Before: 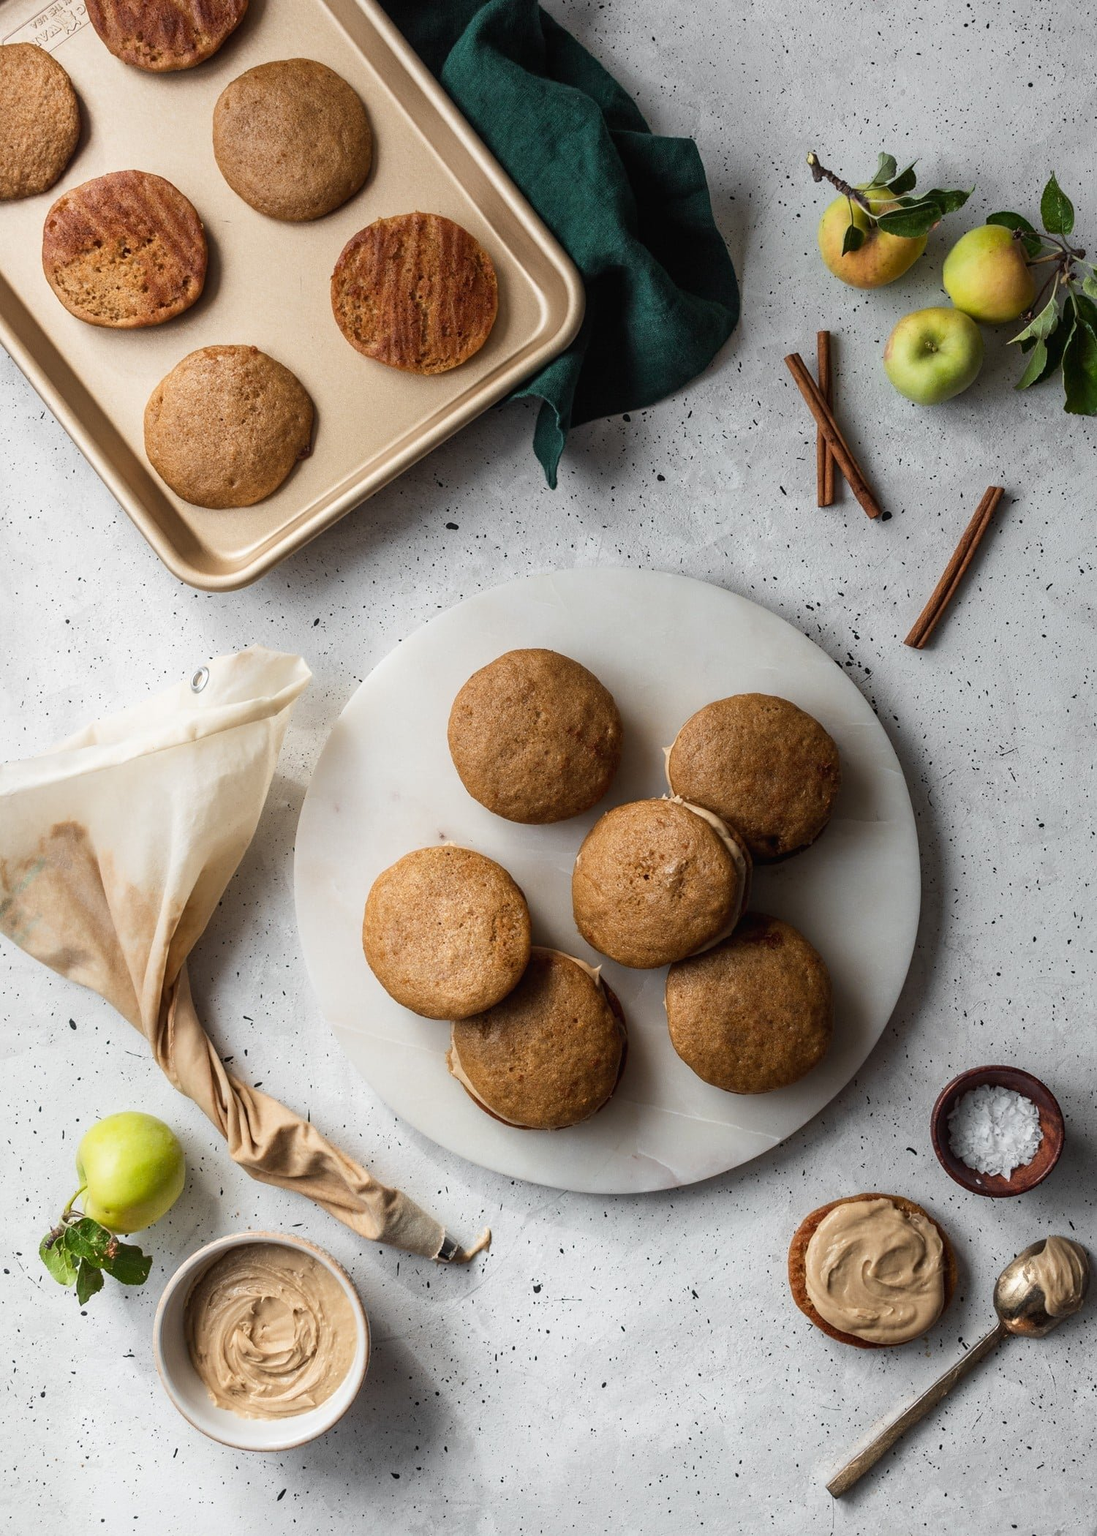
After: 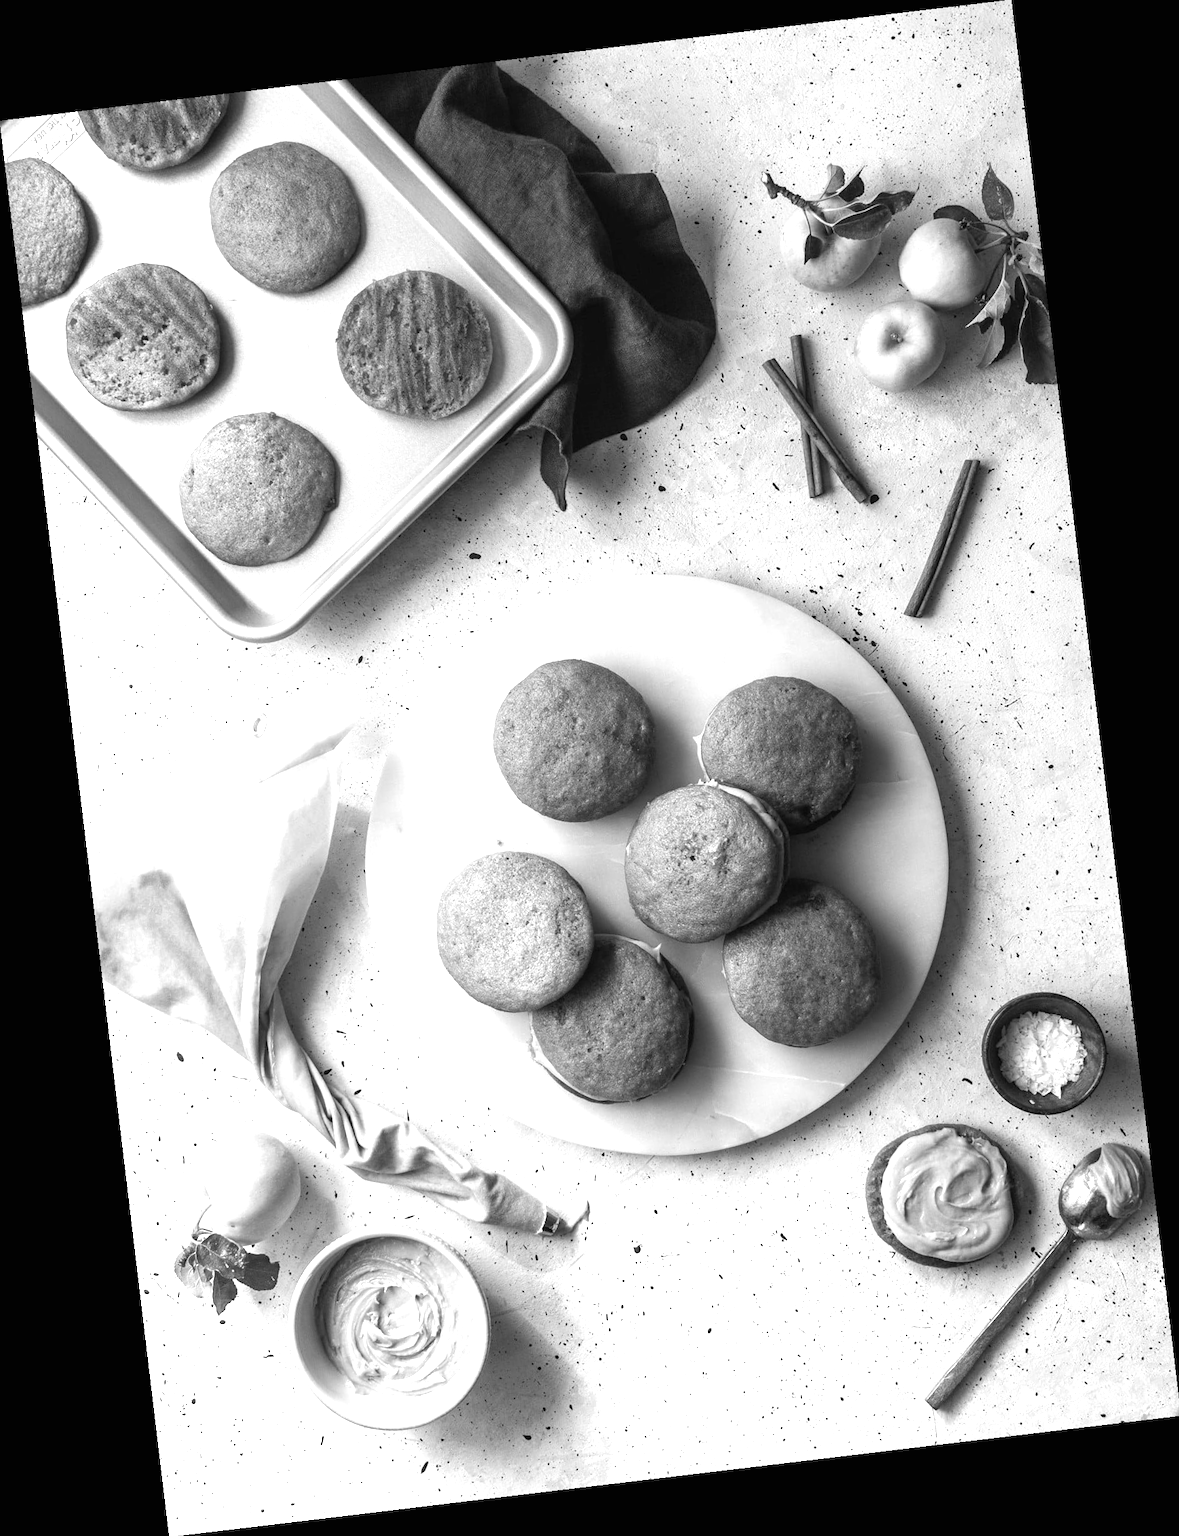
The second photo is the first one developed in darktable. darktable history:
monochrome: a 2.21, b -1.33, size 2.2
exposure: black level correction 0, exposure 1 EV, compensate exposure bias true, compensate highlight preservation false
rotate and perspective: rotation -6.83°, automatic cropping off
